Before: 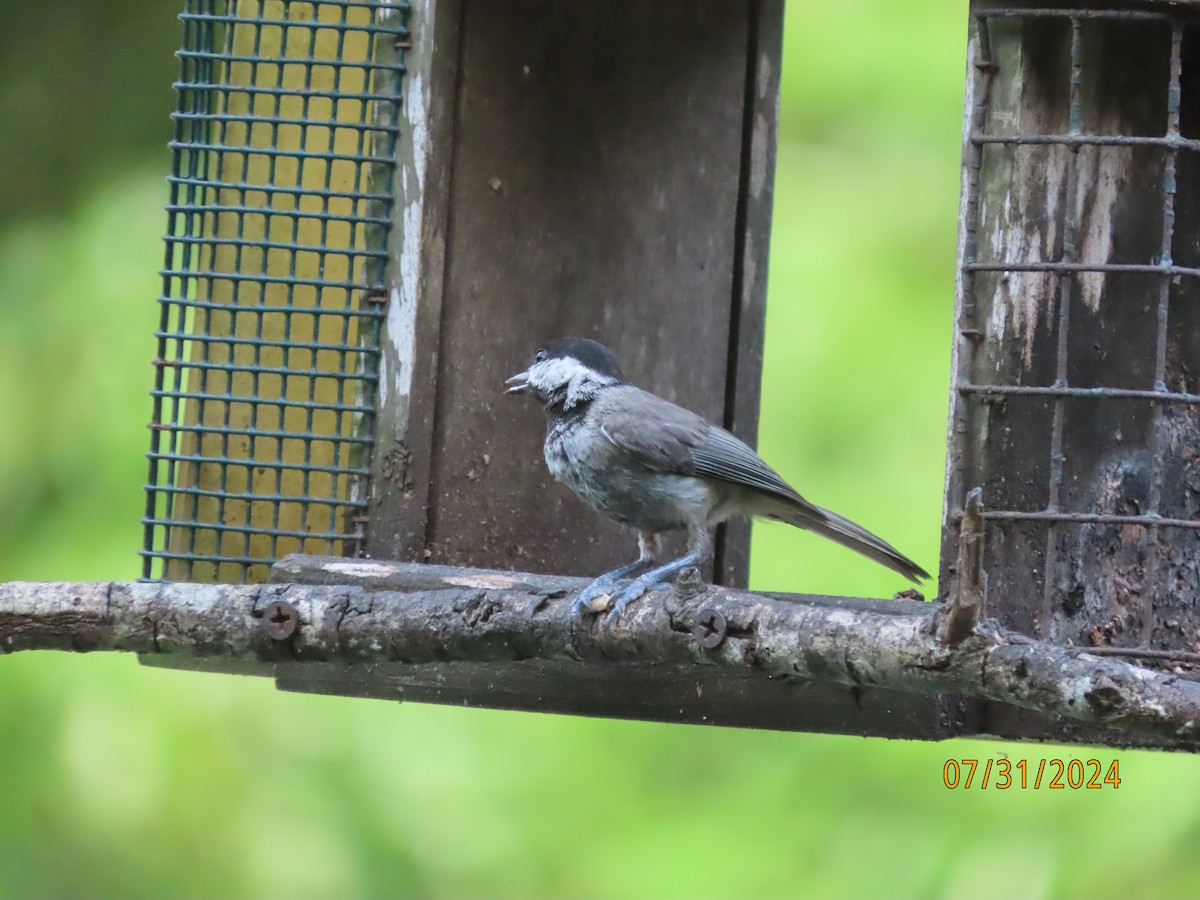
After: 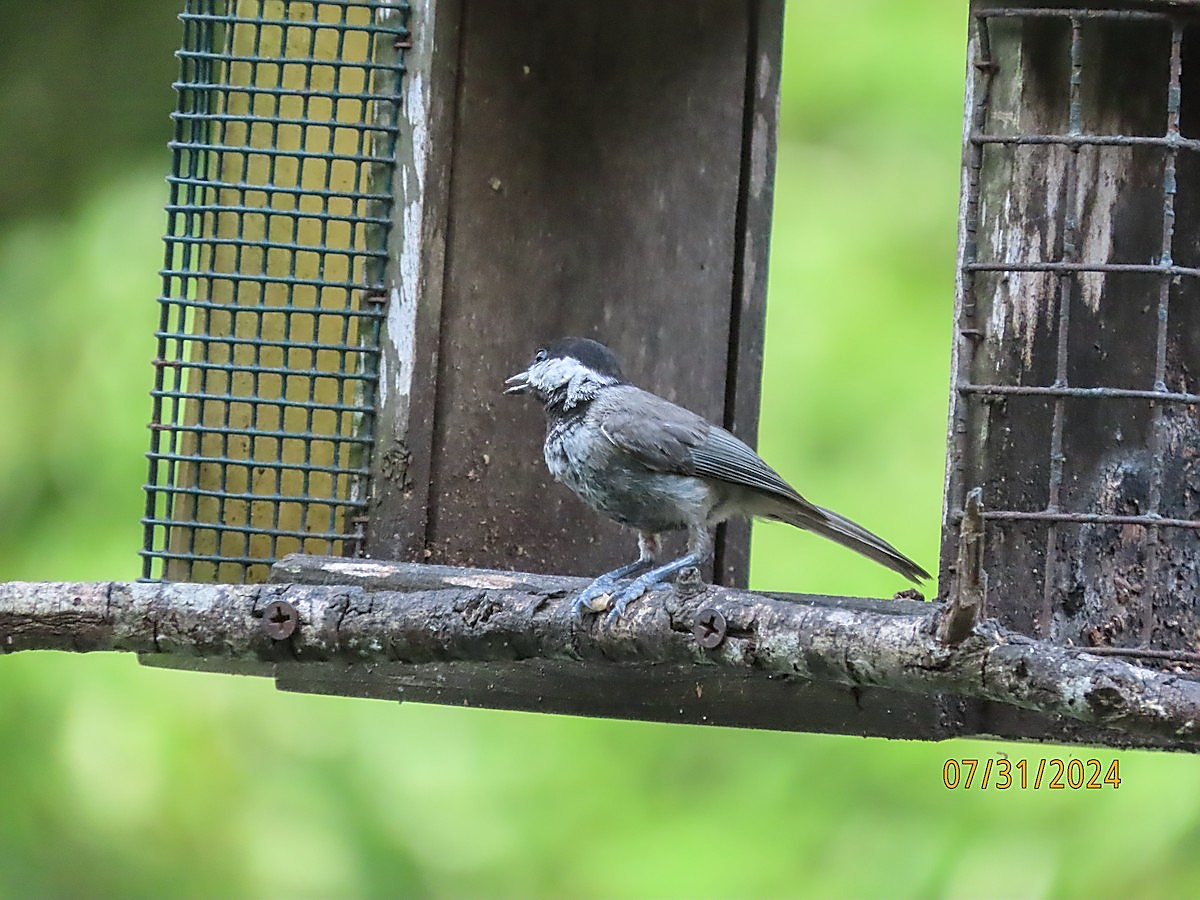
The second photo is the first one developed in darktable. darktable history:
local contrast: on, module defaults
sharpen: radius 1.416, amount 1.263, threshold 0.825
